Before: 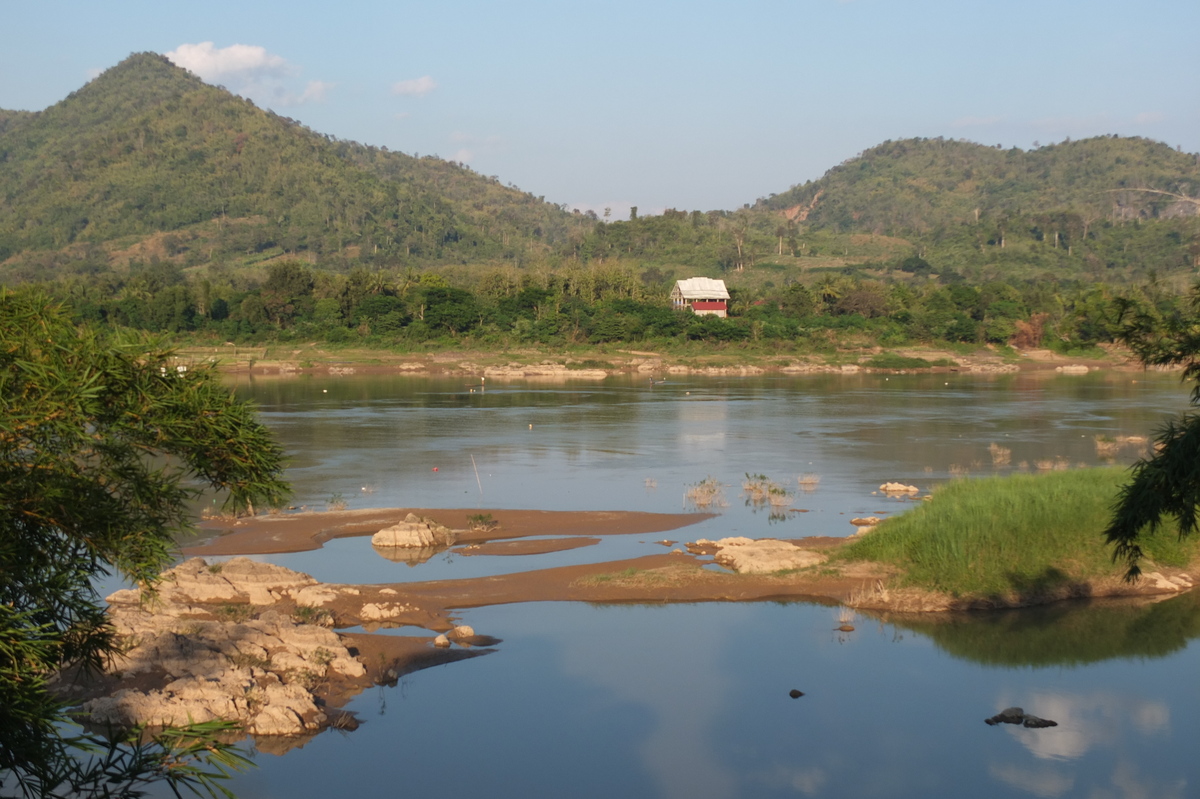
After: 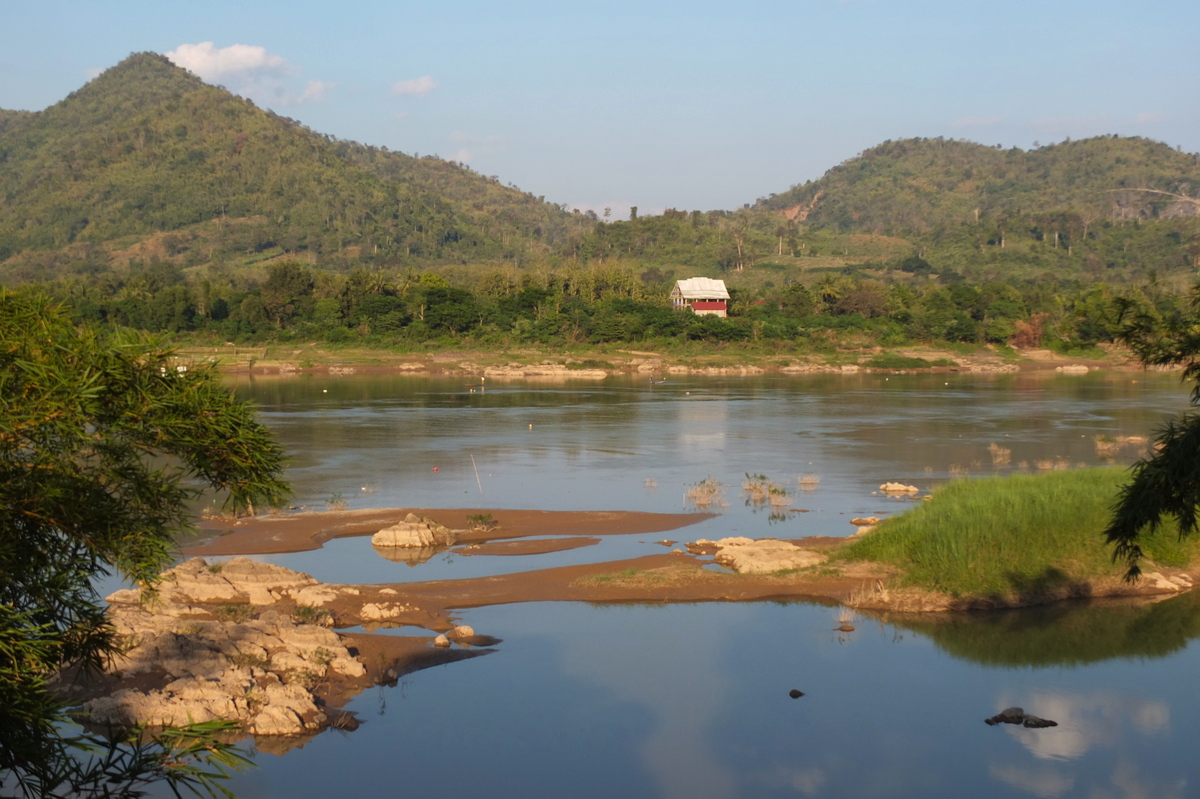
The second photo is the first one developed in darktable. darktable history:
exposure: compensate exposure bias true, compensate highlight preservation false
color balance rgb: power › luminance -3.916%, power › chroma 0.533%, power › hue 40.42°, linear chroma grading › shadows -8.531%, linear chroma grading › global chroma 9.895%, perceptual saturation grading › global saturation 0.221%, global vibrance 14.701%
